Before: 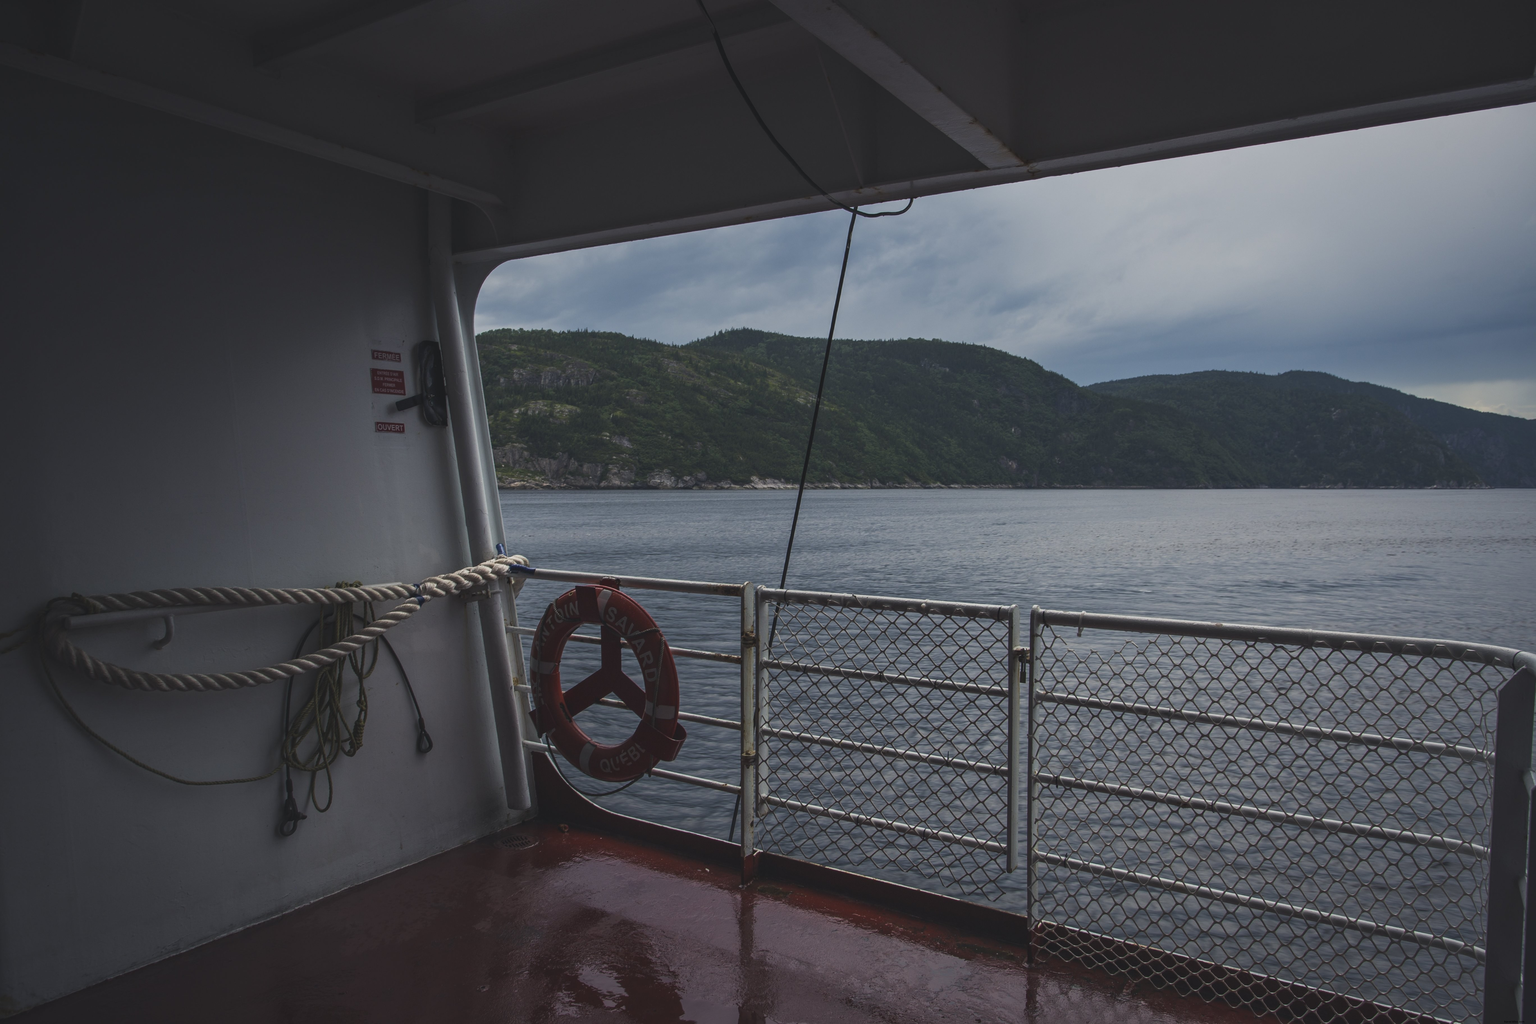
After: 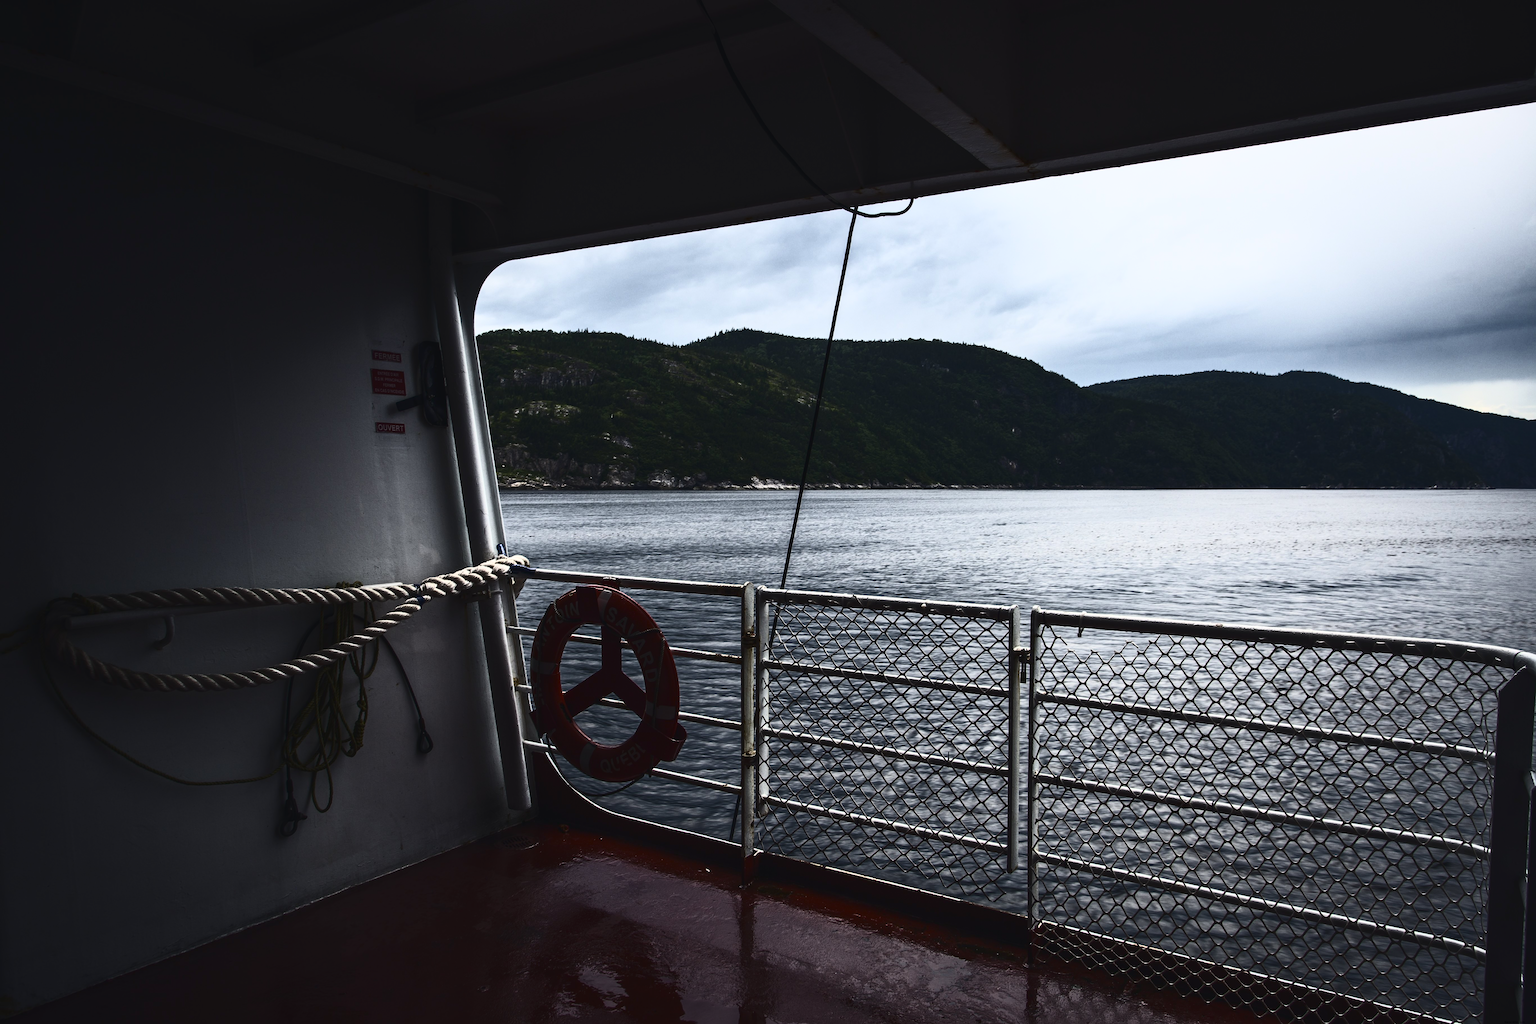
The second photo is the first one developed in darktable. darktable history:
tone equalizer: on, module defaults
contrast brightness saturation: contrast 0.926, brightness 0.201
exposure: exposure 0.21 EV, compensate highlight preservation false
